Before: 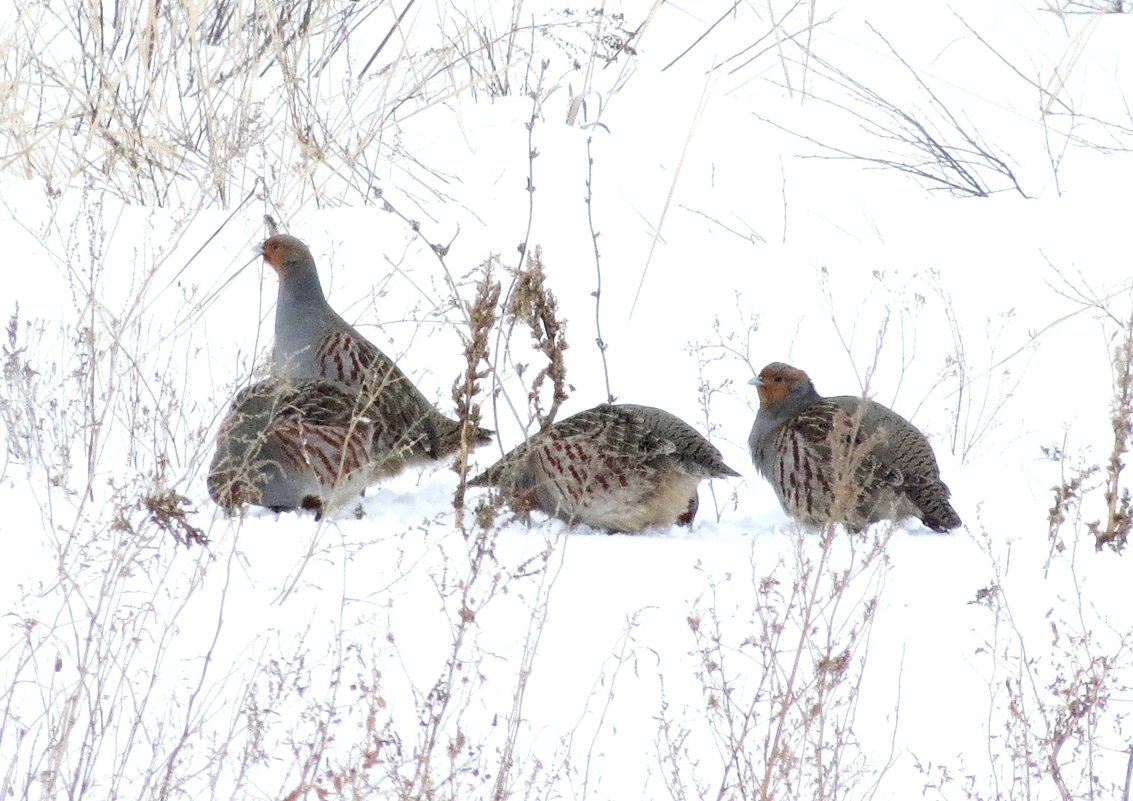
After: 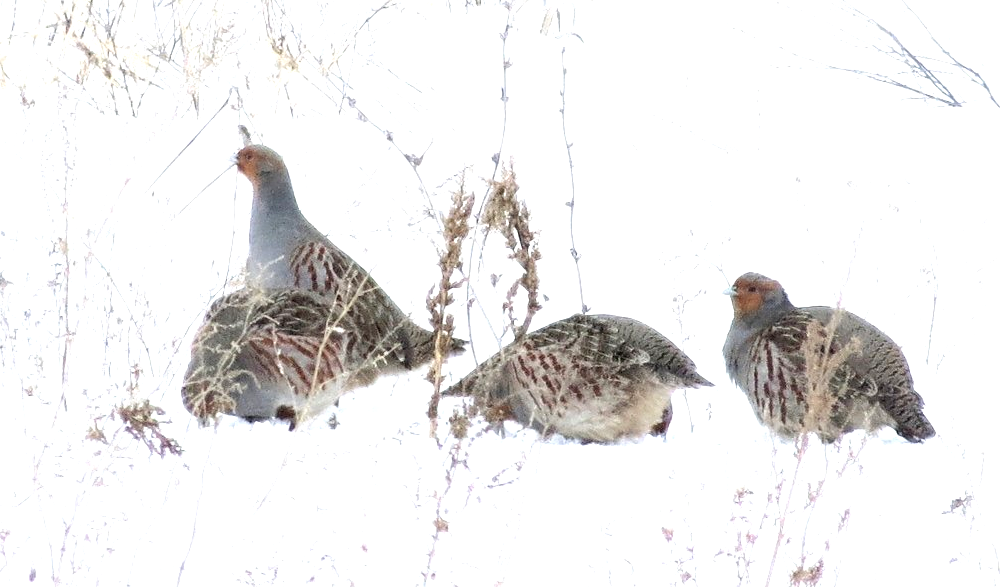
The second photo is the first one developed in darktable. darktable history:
exposure: exposure 0.641 EV, compensate exposure bias true, compensate highlight preservation false
crop and rotate: left 2.303%, top 11.302%, right 9.369%, bottom 15.343%
haze removal: compatibility mode true
